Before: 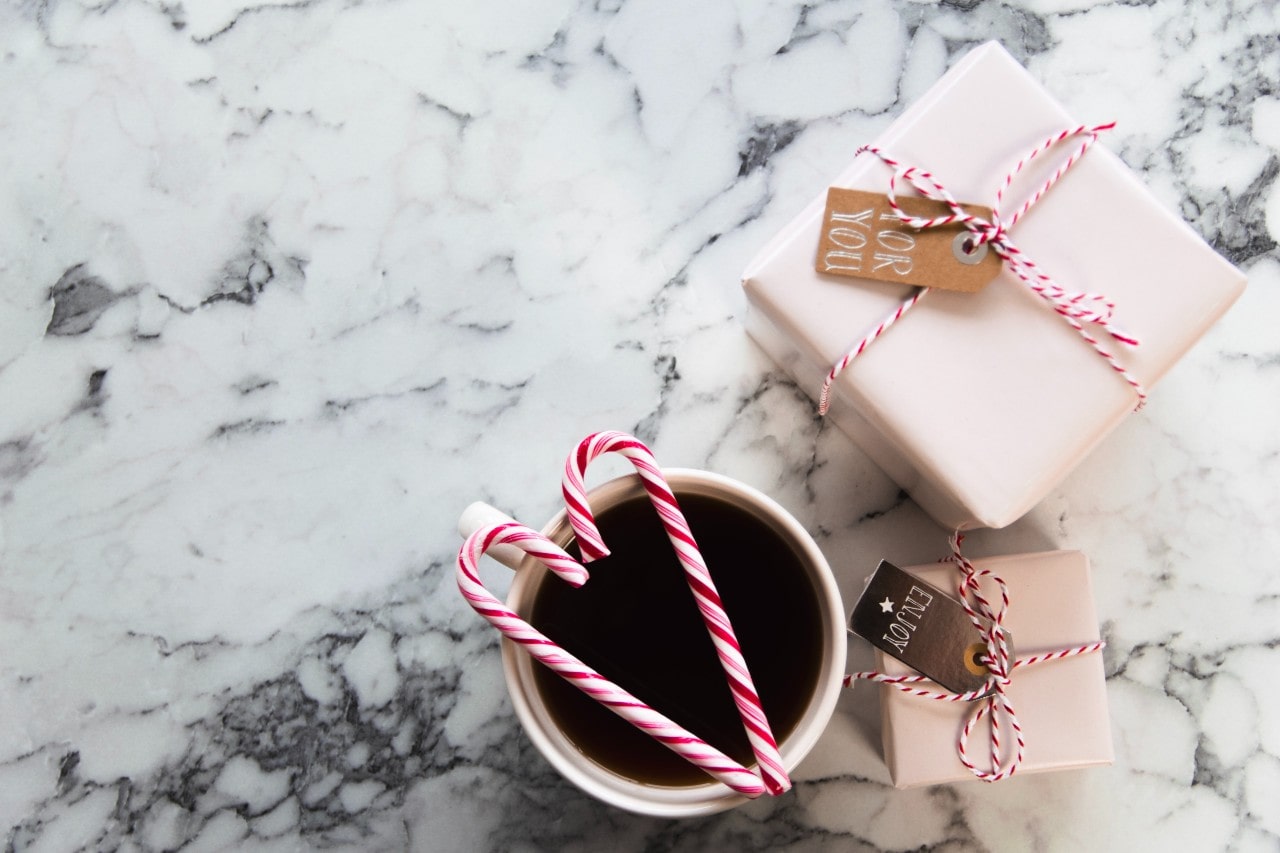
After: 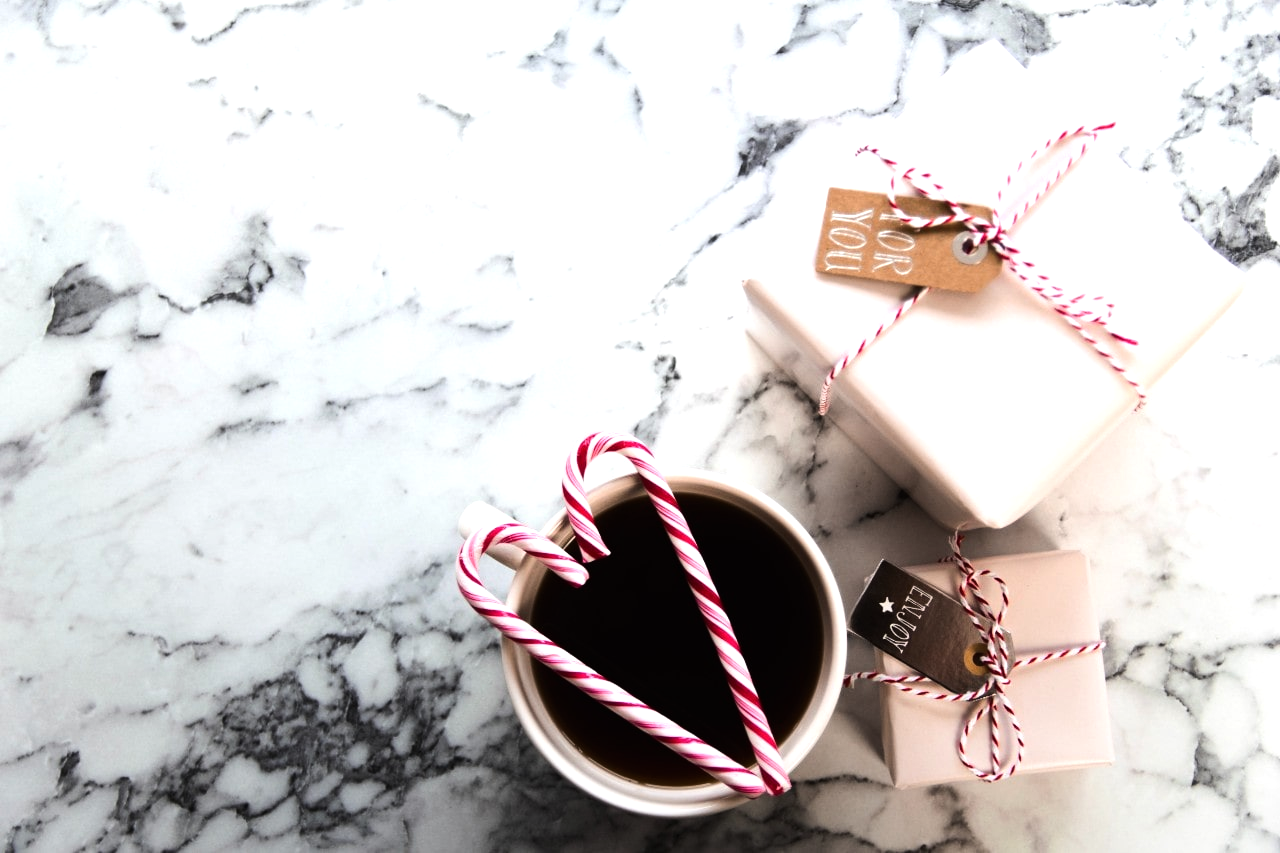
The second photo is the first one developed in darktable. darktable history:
graduated density: rotation -180°, offset 24.95
tone equalizer: -8 EV -0.75 EV, -7 EV -0.7 EV, -6 EV -0.6 EV, -5 EV -0.4 EV, -3 EV 0.4 EV, -2 EV 0.6 EV, -1 EV 0.7 EV, +0 EV 0.75 EV, edges refinement/feathering 500, mask exposure compensation -1.57 EV, preserve details no
contrast brightness saturation: contrast 0.07
